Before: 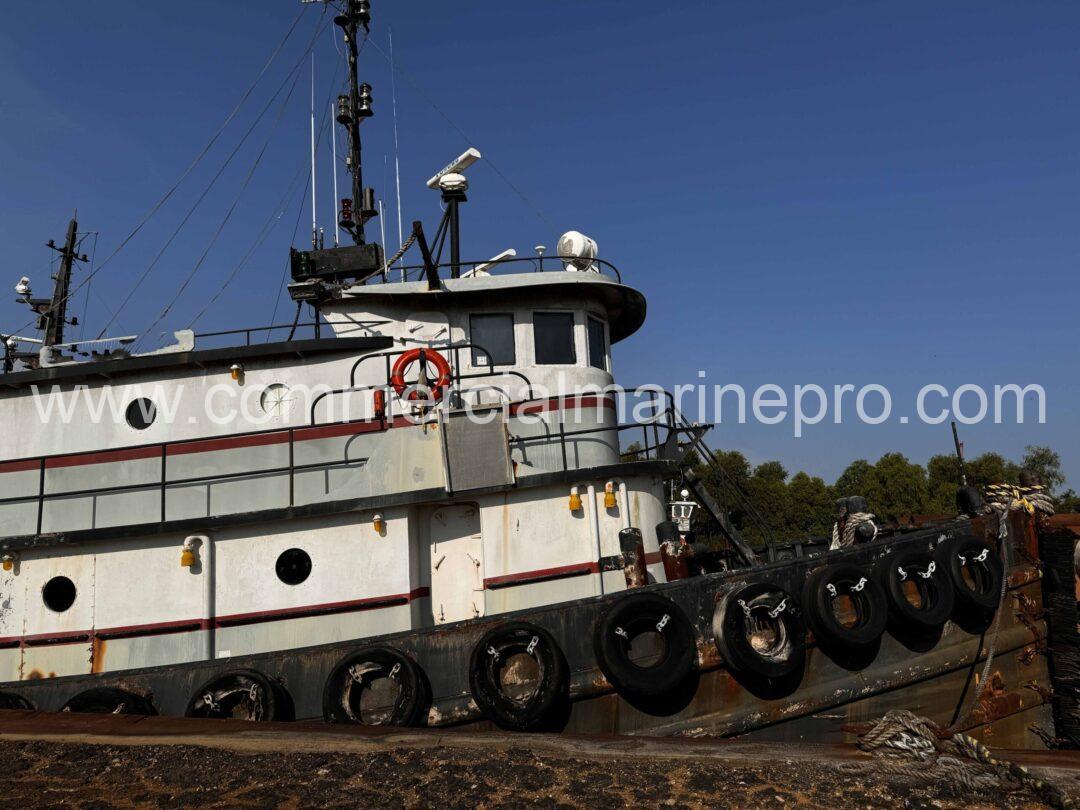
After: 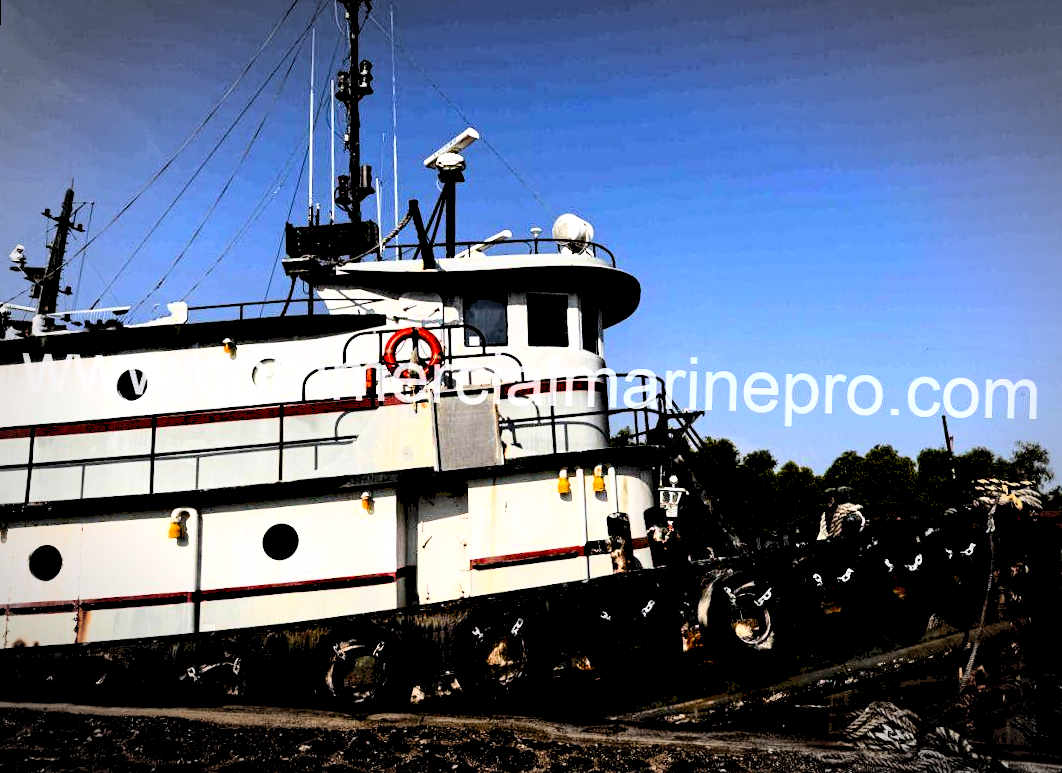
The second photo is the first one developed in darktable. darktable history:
vignetting: fall-off start 79.43%, saturation -0.649, width/height ratio 1.327, unbound false
local contrast: highlights 100%, shadows 100%, detail 120%, midtone range 0.2
rgb levels: levels [[0.01, 0.419, 0.839], [0, 0.5, 1], [0, 0.5, 1]]
exposure: black level correction 0.025, exposure 0.182 EV, compensate highlight preservation false
white balance: red 1.009, blue 1.027
base curve: curves: ch0 [(0, 0) (0.018, 0.026) (0.143, 0.37) (0.33, 0.731) (0.458, 0.853) (0.735, 0.965) (0.905, 0.986) (1, 1)]
rotate and perspective: rotation 1.57°, crop left 0.018, crop right 0.982, crop top 0.039, crop bottom 0.961
tone curve: curves: ch0 [(0.122, 0.111) (1, 1)]
